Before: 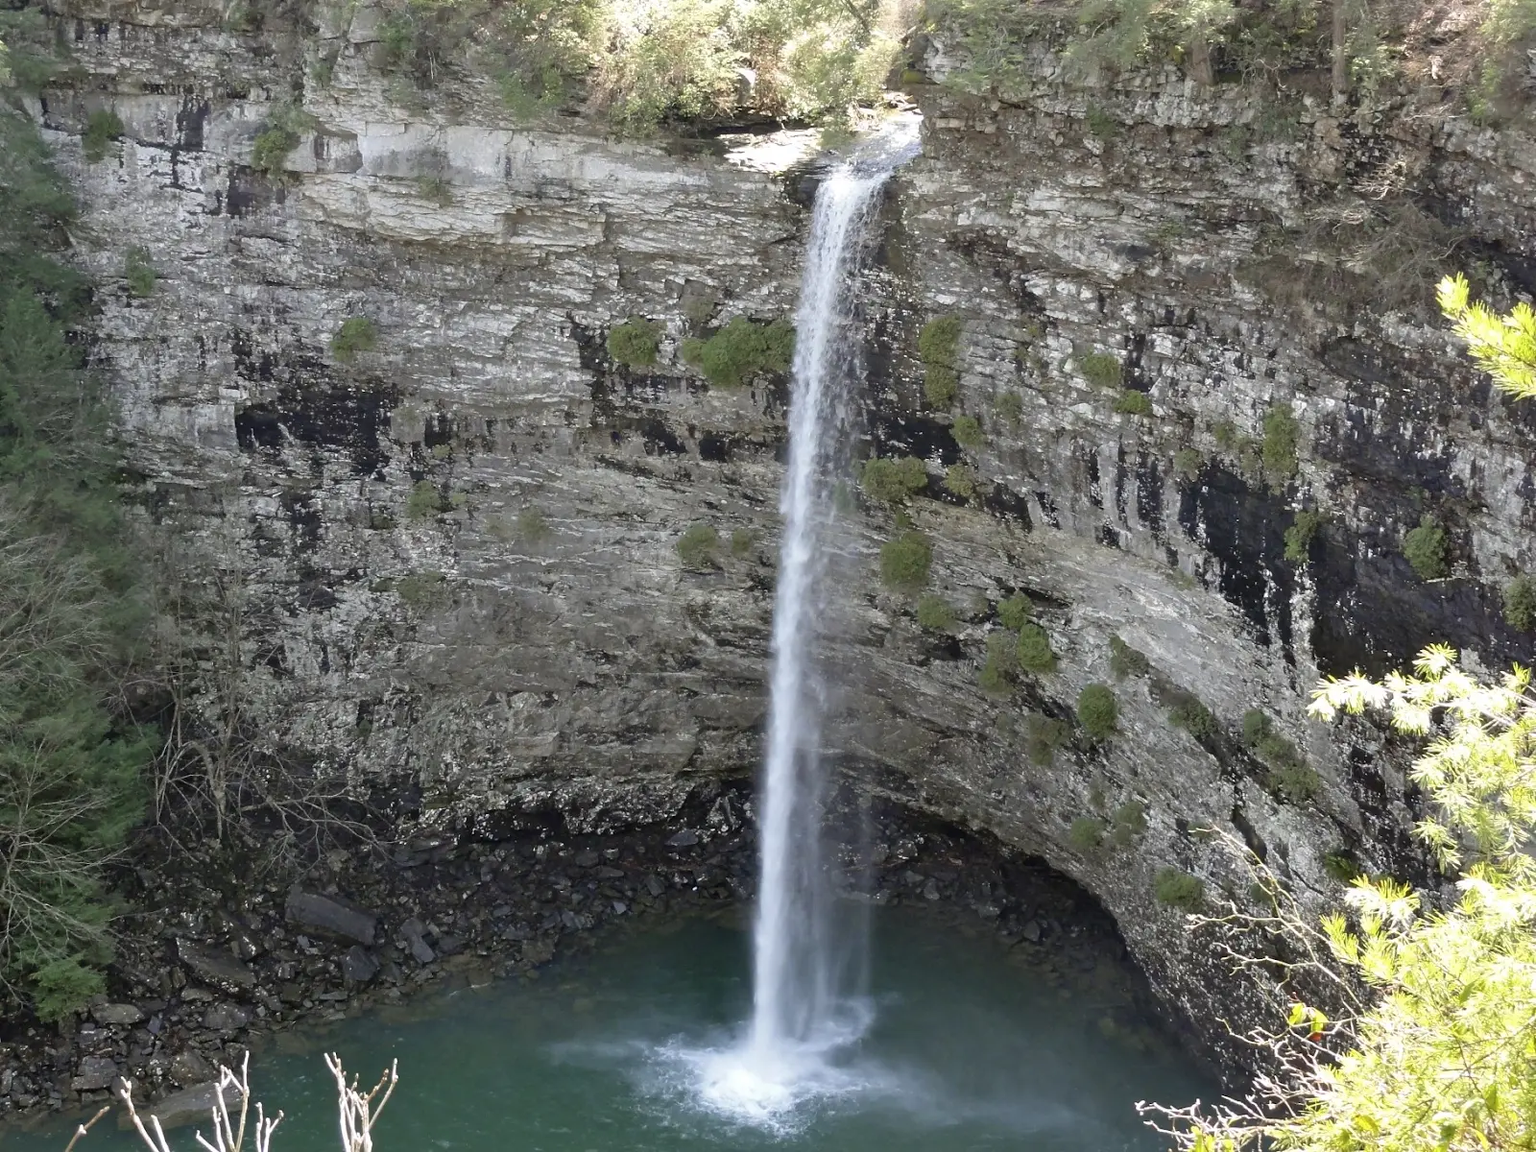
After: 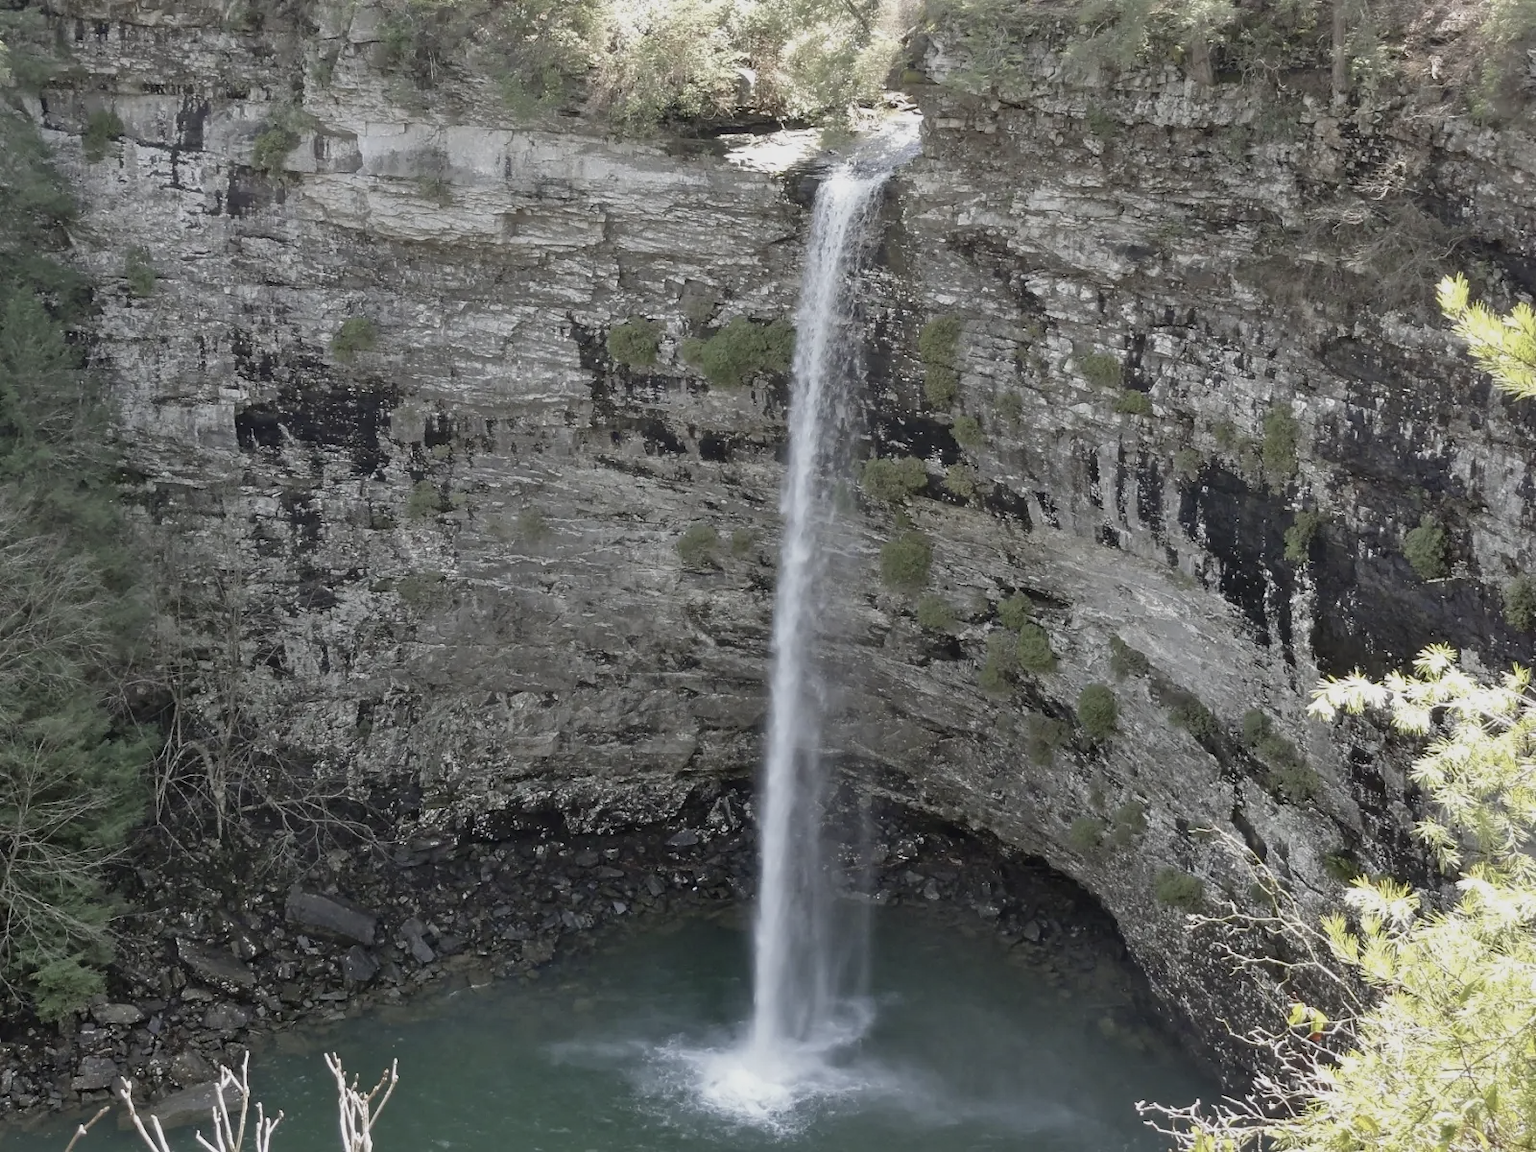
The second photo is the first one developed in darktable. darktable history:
tone equalizer: -8 EV 0.25 EV, -7 EV 0.417 EV, -6 EV 0.417 EV, -5 EV 0.25 EV, -3 EV -0.25 EV, -2 EV -0.417 EV, -1 EV -0.417 EV, +0 EV -0.25 EV, edges refinement/feathering 500, mask exposure compensation -1.57 EV, preserve details guided filter
contrast brightness saturation: contrast 0.1, saturation -0.36
